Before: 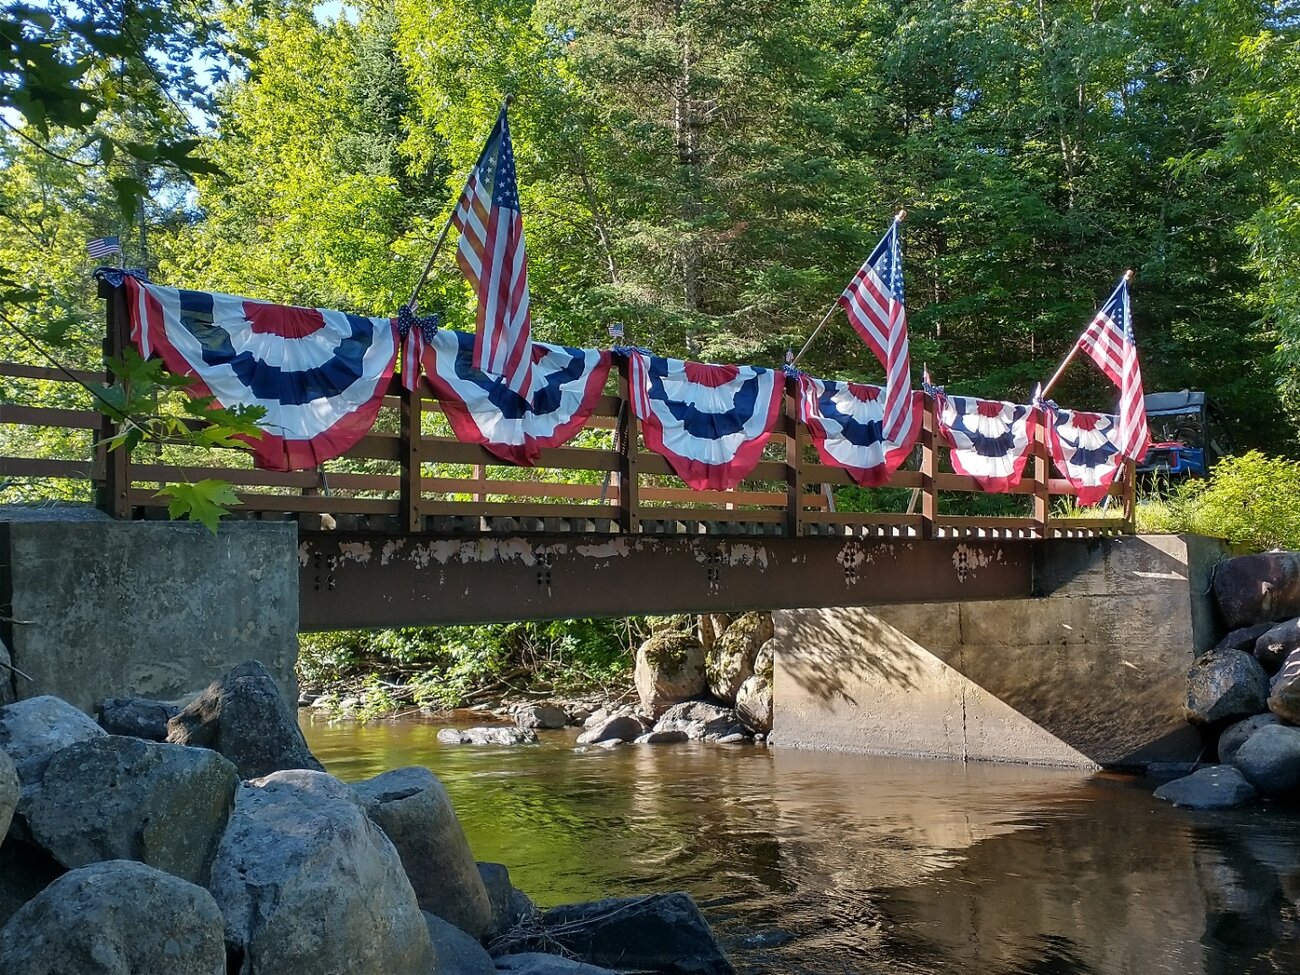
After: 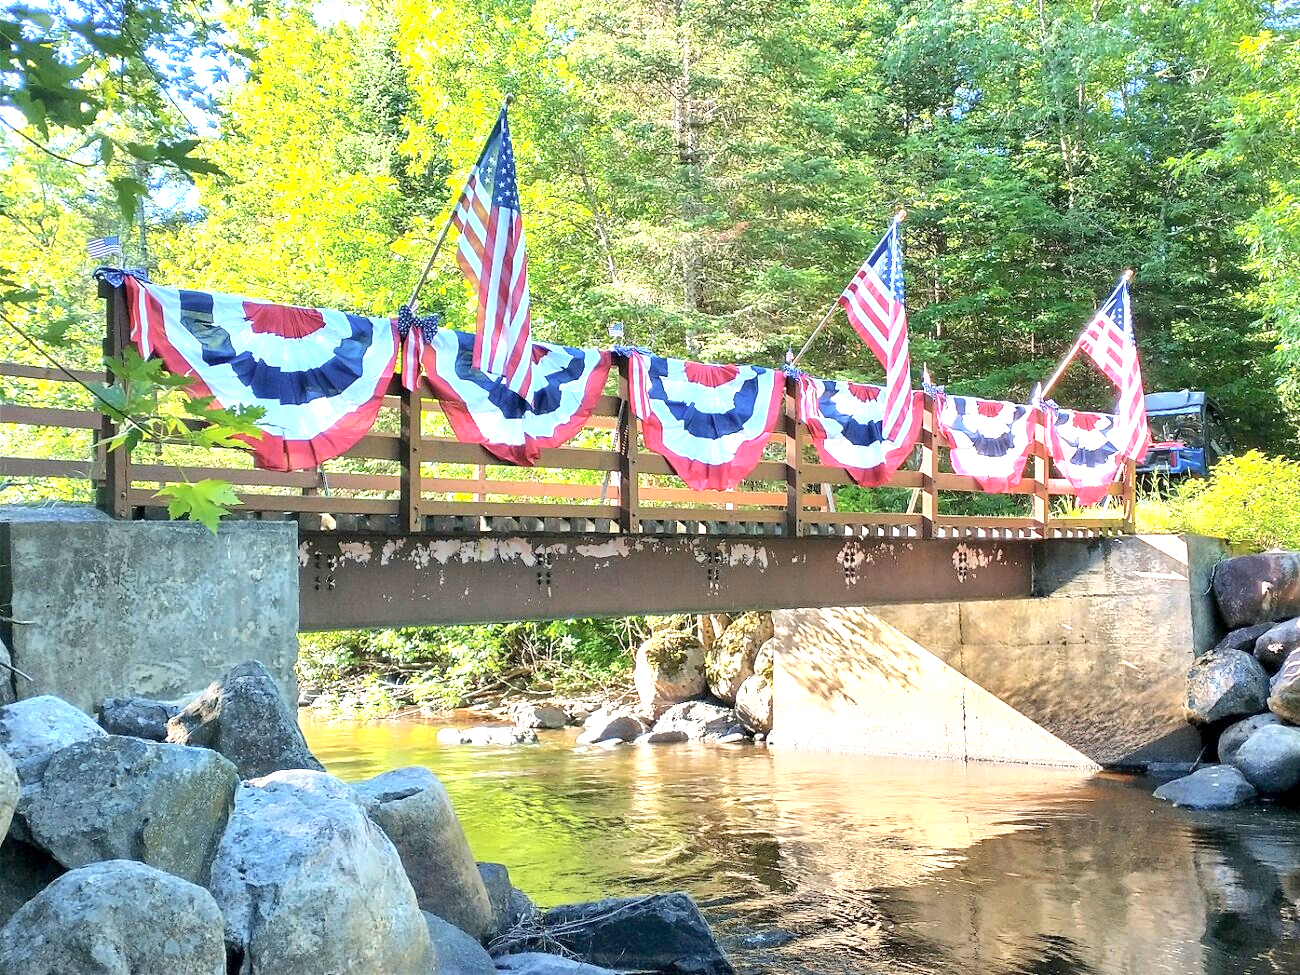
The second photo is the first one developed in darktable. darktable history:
contrast brightness saturation: contrast 0.143, brightness 0.217
exposure: black level correction 0.001, exposure 1.732 EV, compensate highlight preservation false
